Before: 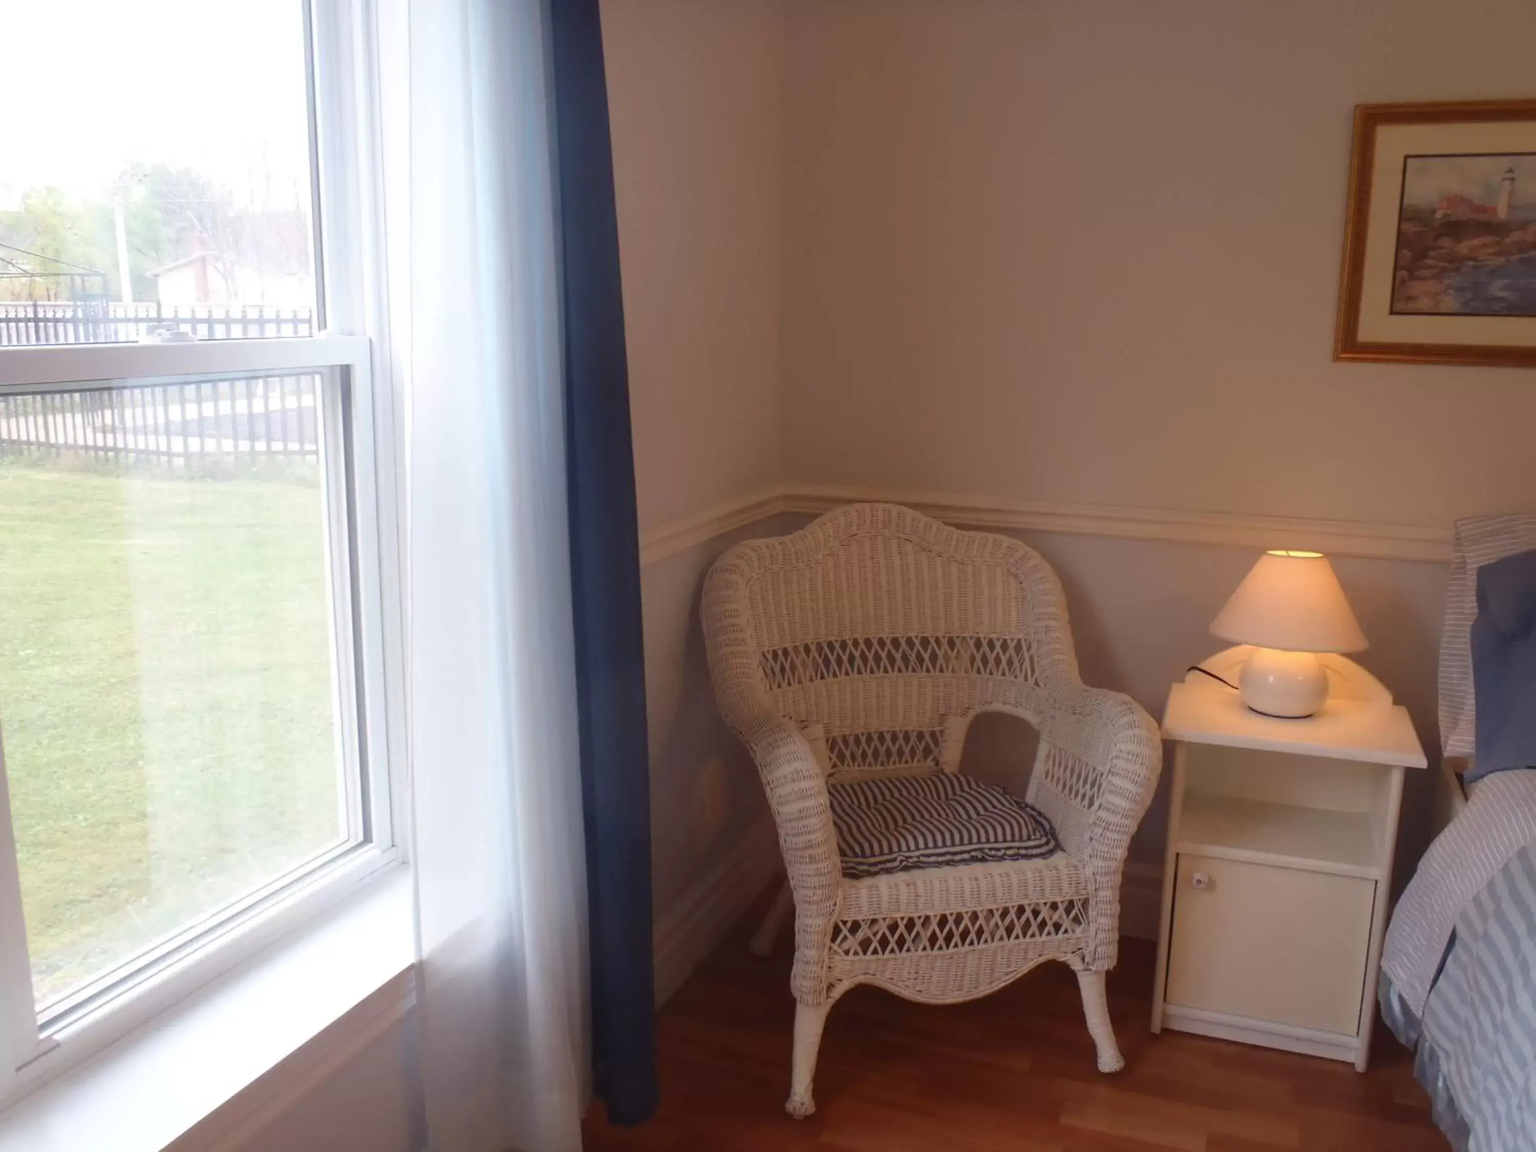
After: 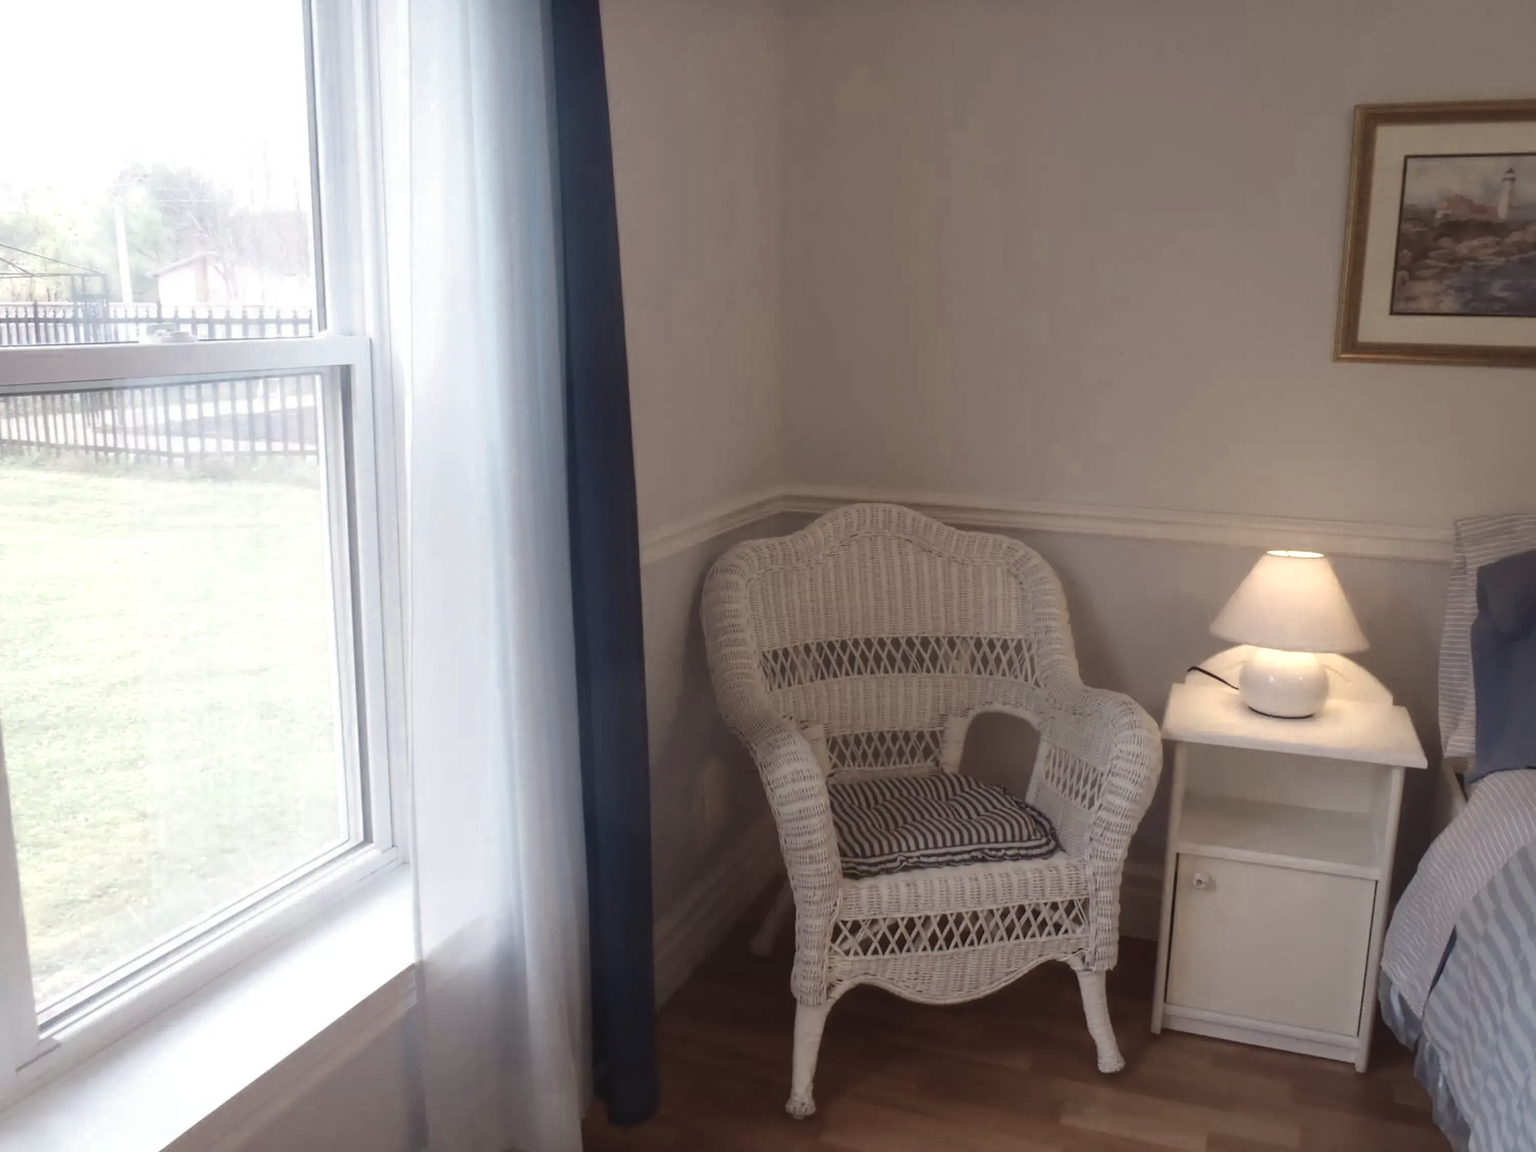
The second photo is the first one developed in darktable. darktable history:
color zones: curves: ch0 [(0.25, 0.667) (0.758, 0.368)]; ch1 [(0.215, 0.245) (0.761, 0.373)]; ch2 [(0.247, 0.554) (0.761, 0.436)]
